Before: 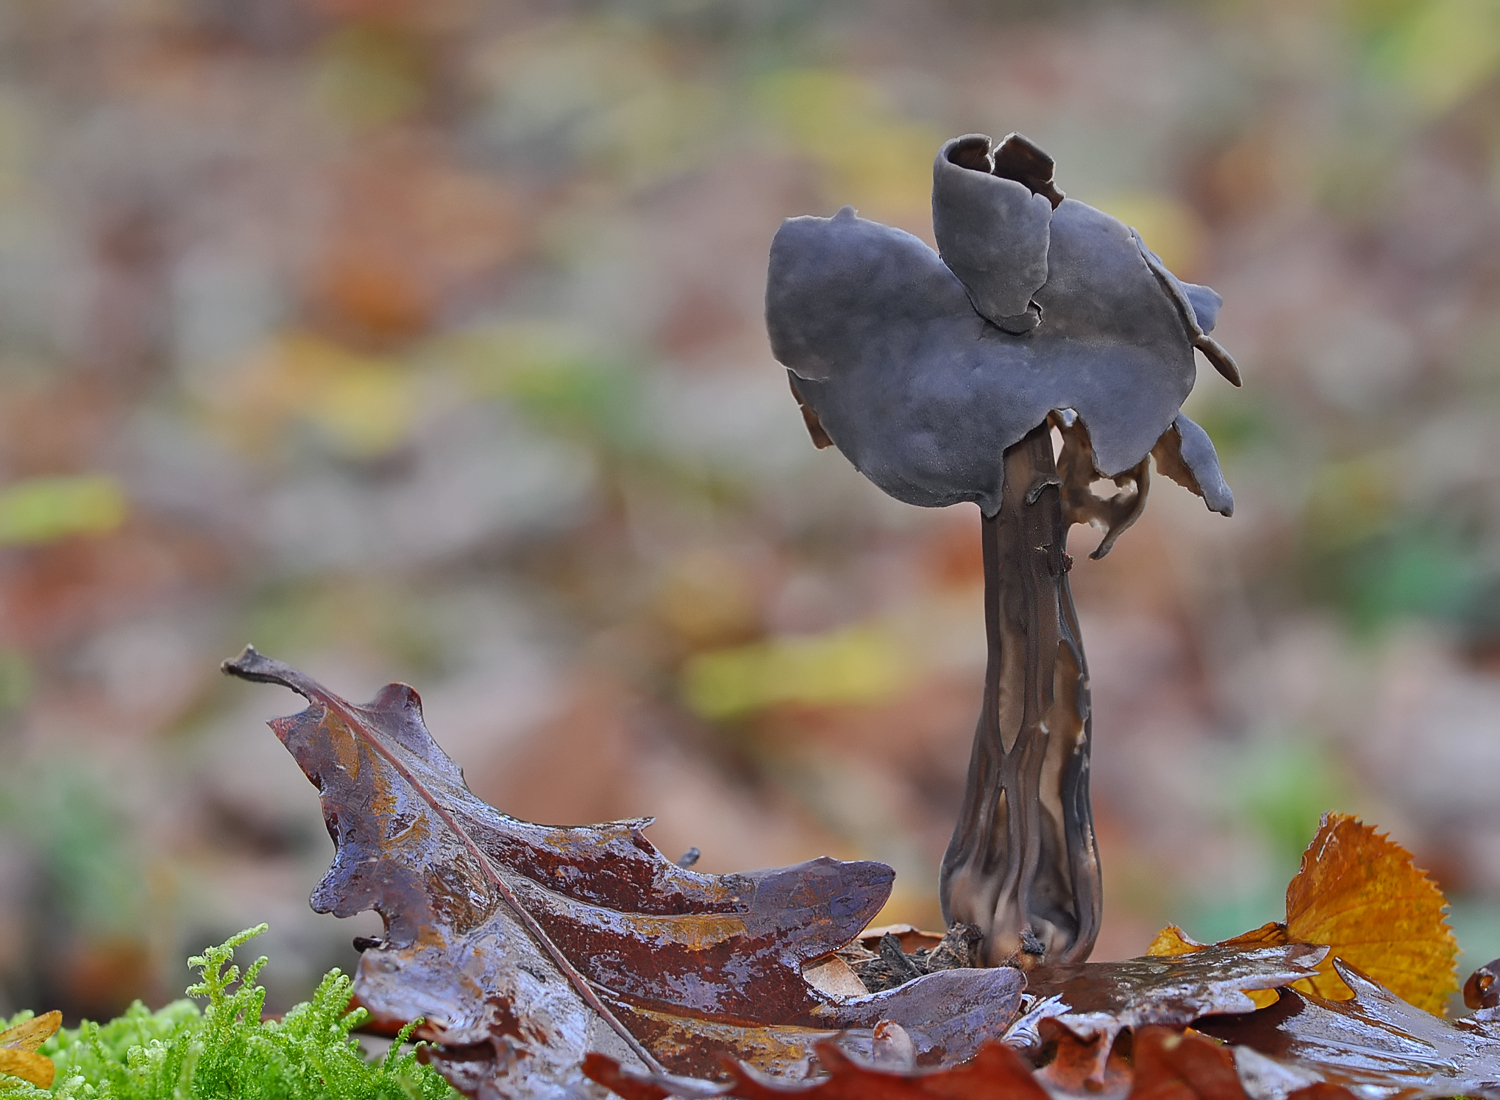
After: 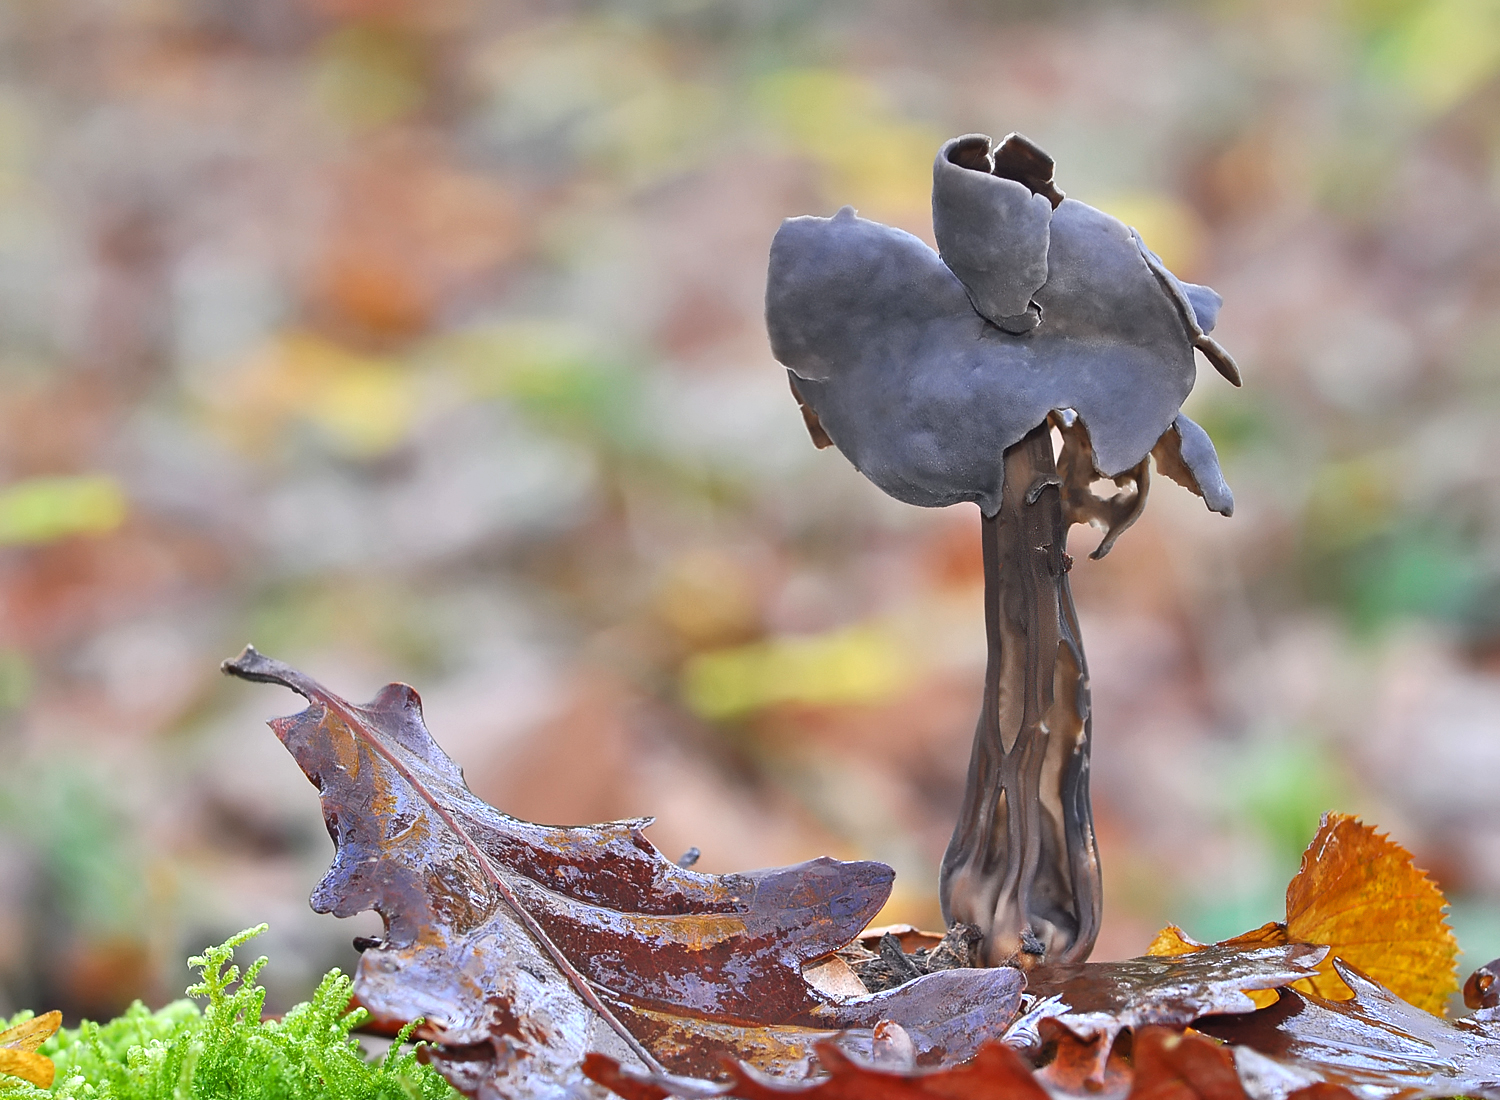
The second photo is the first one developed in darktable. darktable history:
exposure: exposure 0.67 EV, compensate highlight preservation false
